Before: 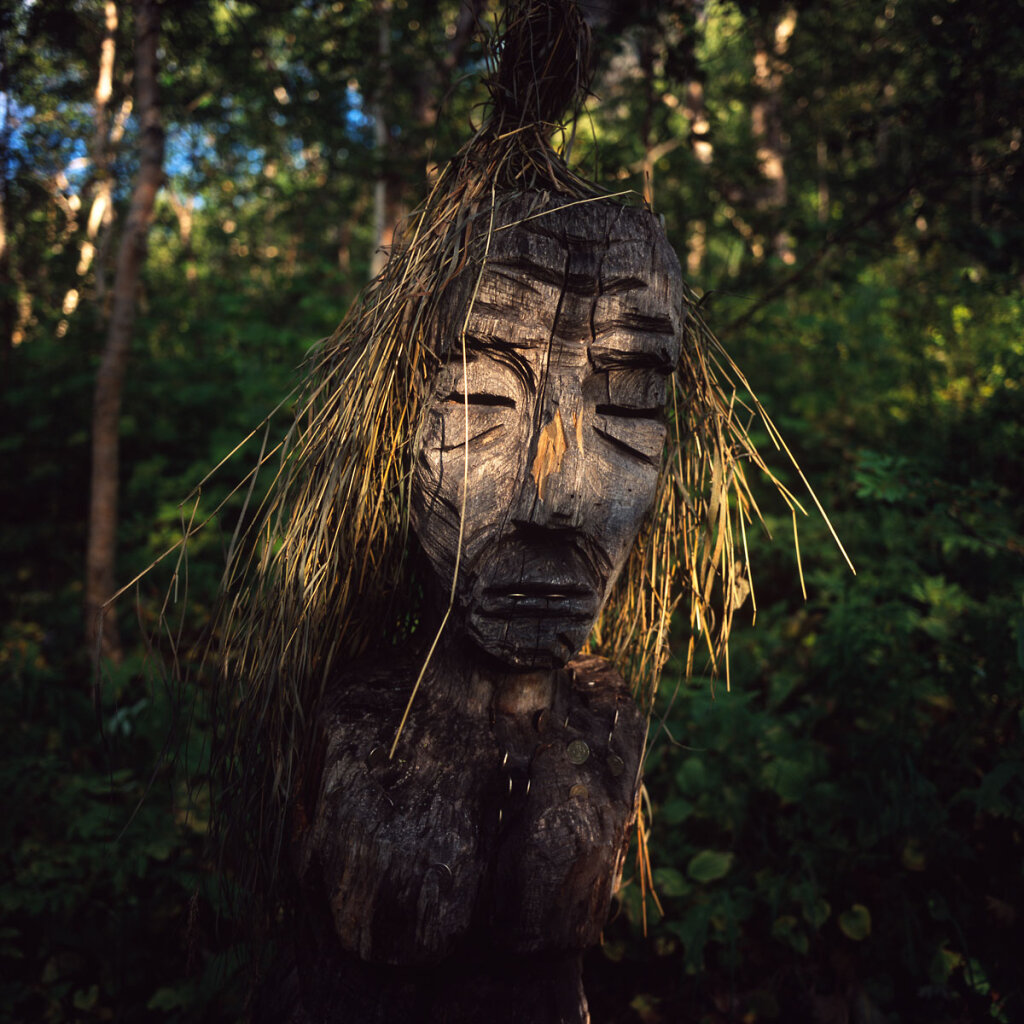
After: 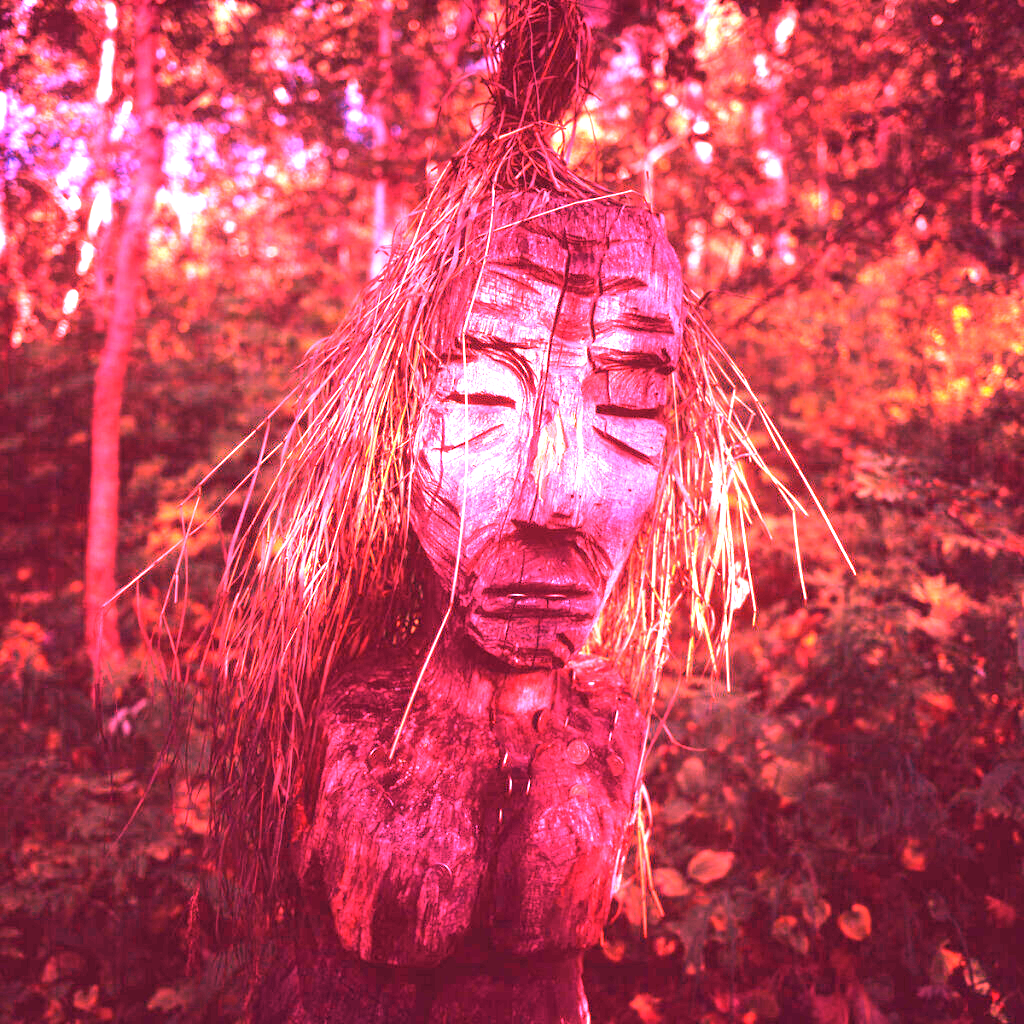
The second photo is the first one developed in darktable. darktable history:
white balance: red 4.26, blue 1.802
exposure: black level correction 0, exposure 1.675 EV, compensate exposure bias true, compensate highlight preservation false
